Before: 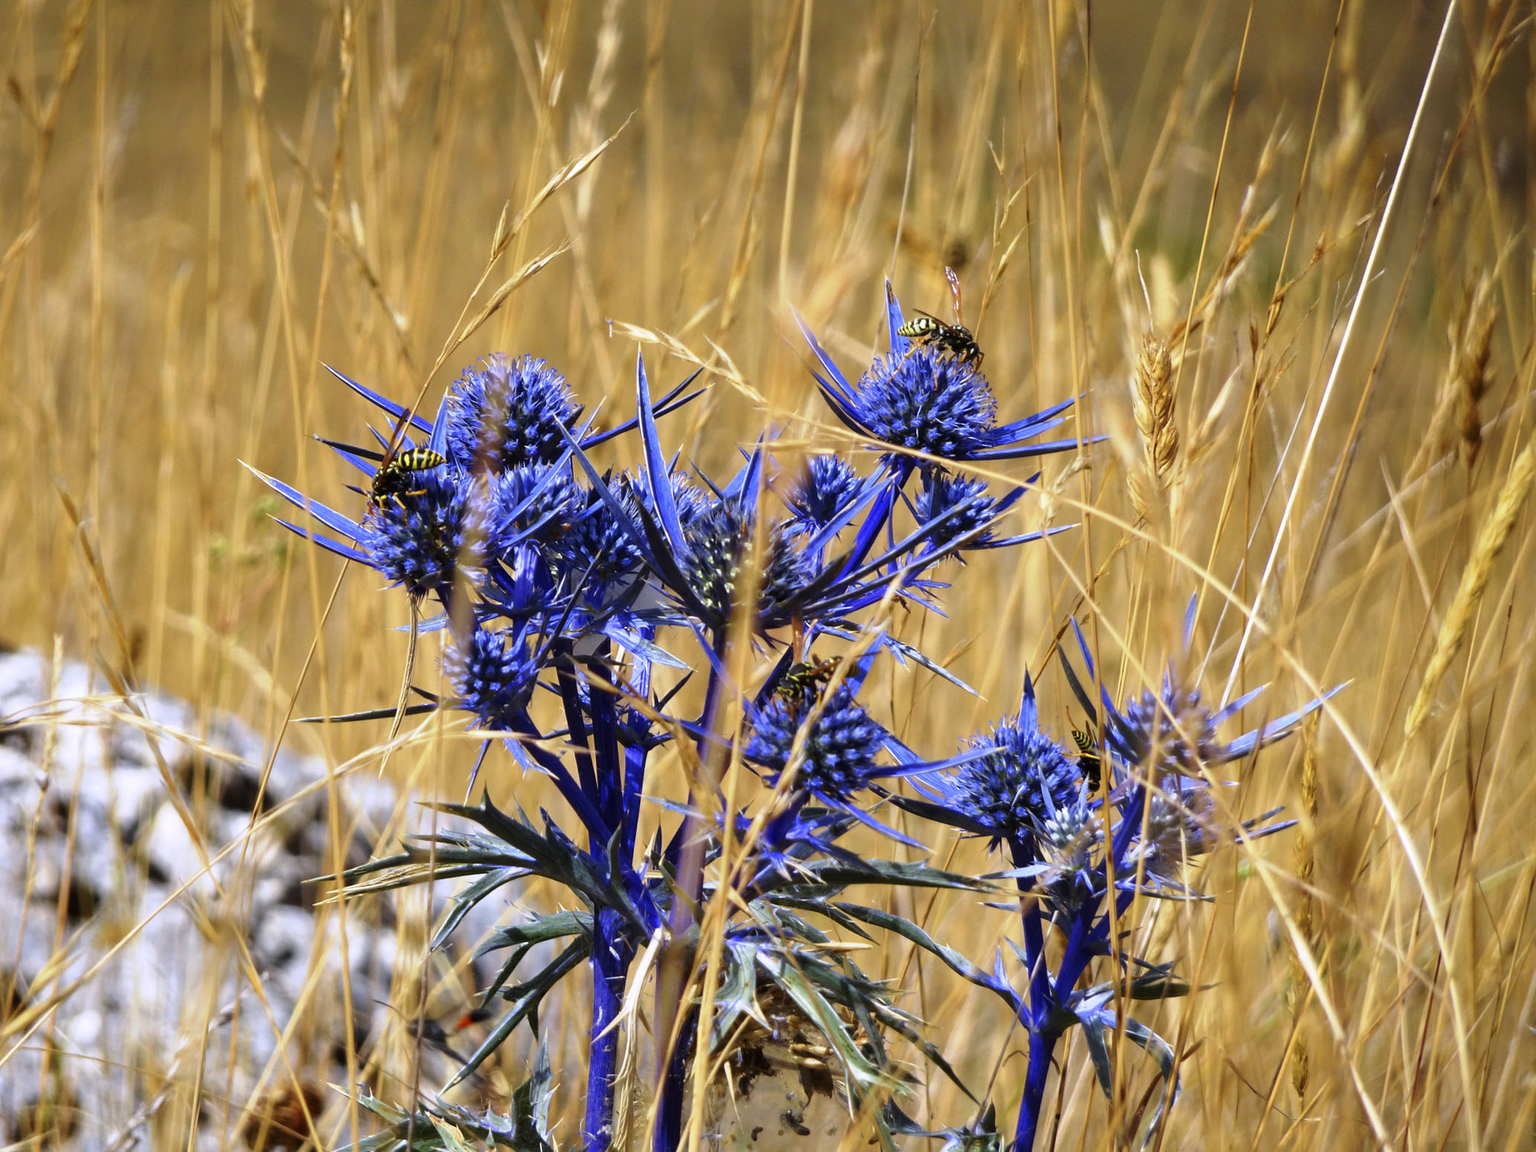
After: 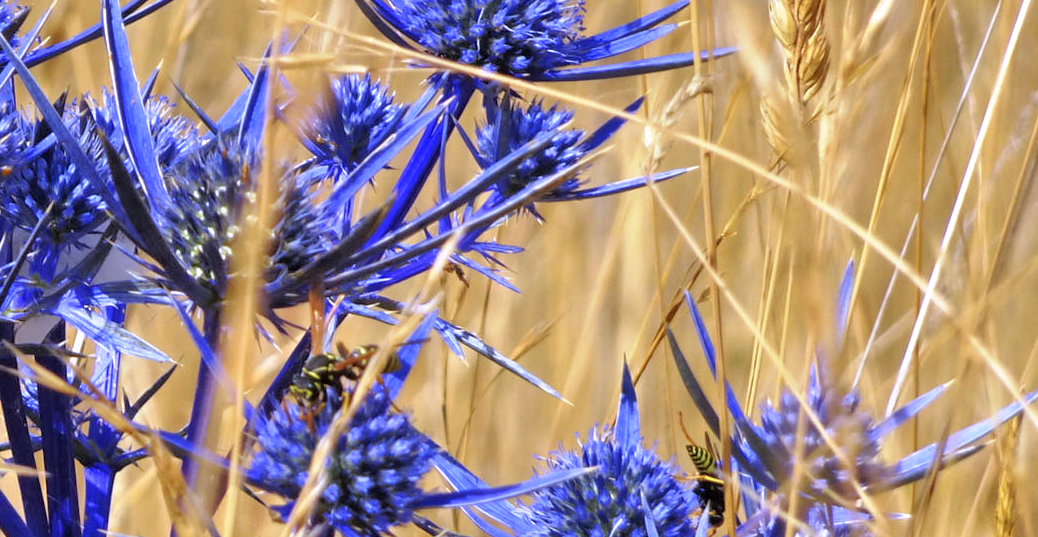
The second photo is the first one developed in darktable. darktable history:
tone equalizer: -7 EV 0.15 EV, -6 EV 0.6 EV, -5 EV 1.15 EV, -4 EV 1.33 EV, -3 EV 1.15 EV, -2 EV 0.6 EV, -1 EV 0.15 EV, mask exposure compensation -0.5 EV
white balance: red 1.004, blue 1.096
crop: left 36.607%, top 34.735%, right 13.146%, bottom 30.611%
